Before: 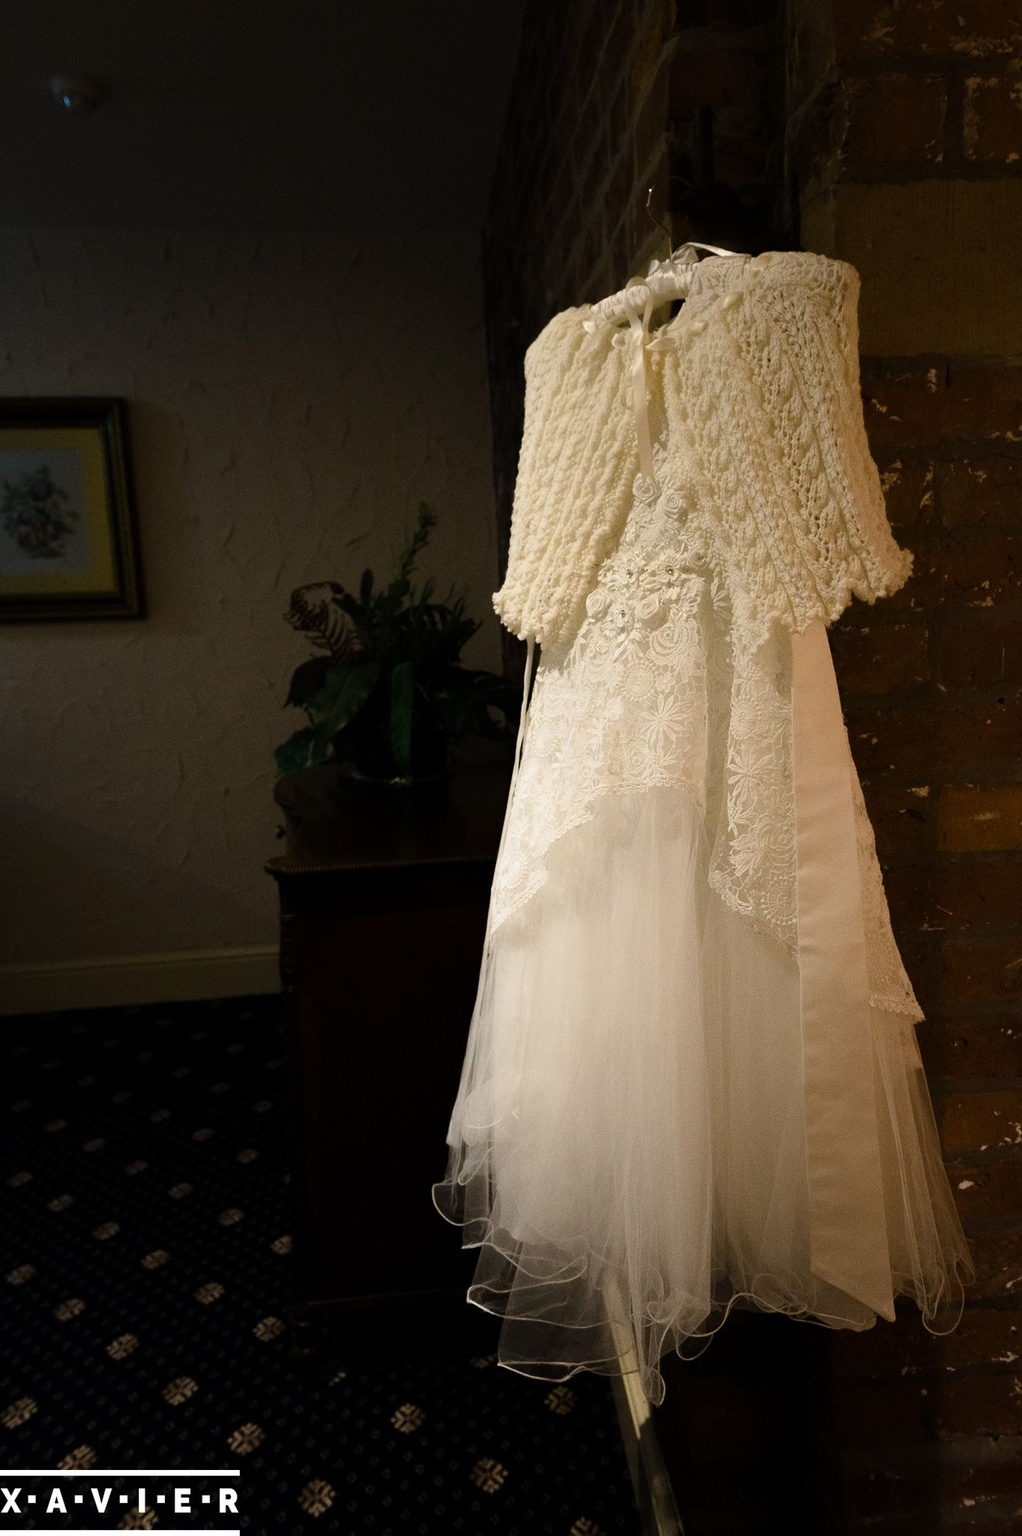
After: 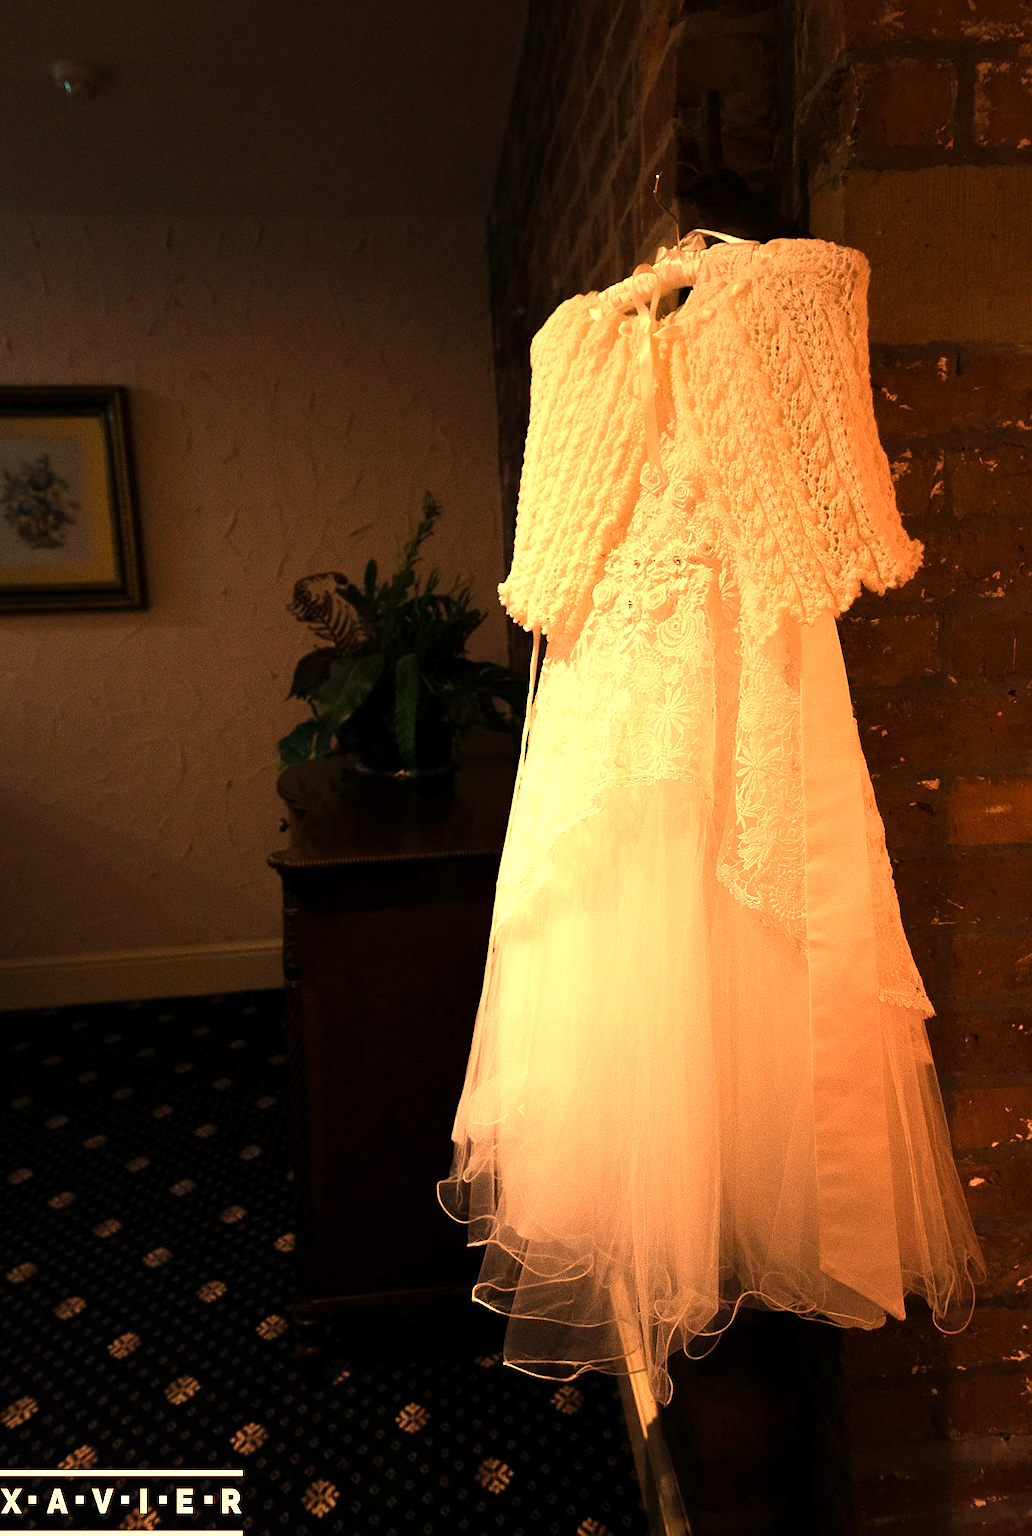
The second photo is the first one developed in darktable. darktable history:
white balance: red 1.467, blue 0.684
crop: top 1.049%, right 0.001%
exposure: exposure 0.636 EV, compensate highlight preservation false
sharpen: radius 1.559, amount 0.373, threshold 1.271
